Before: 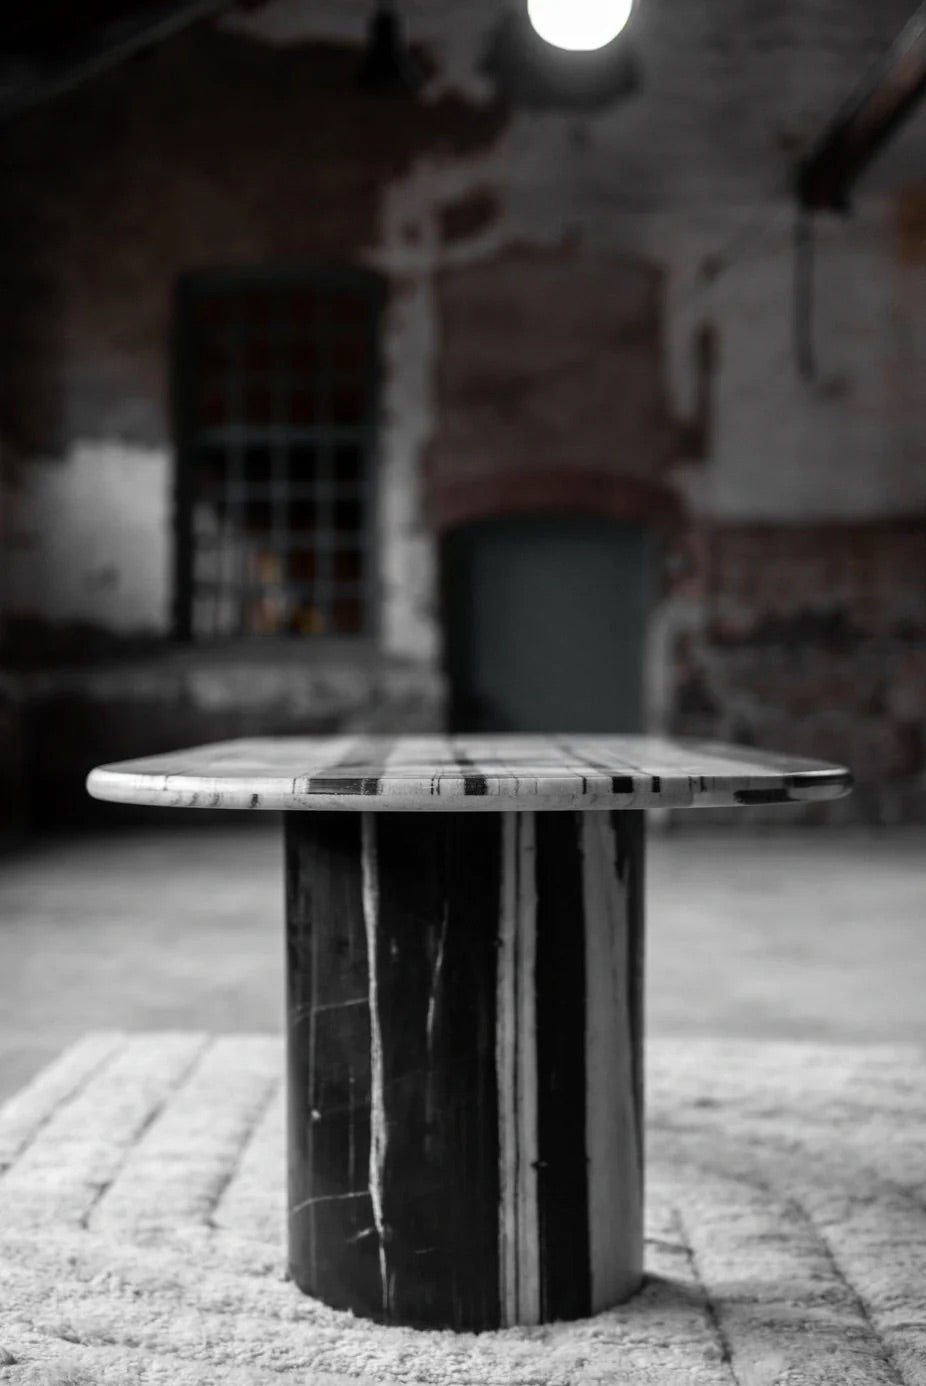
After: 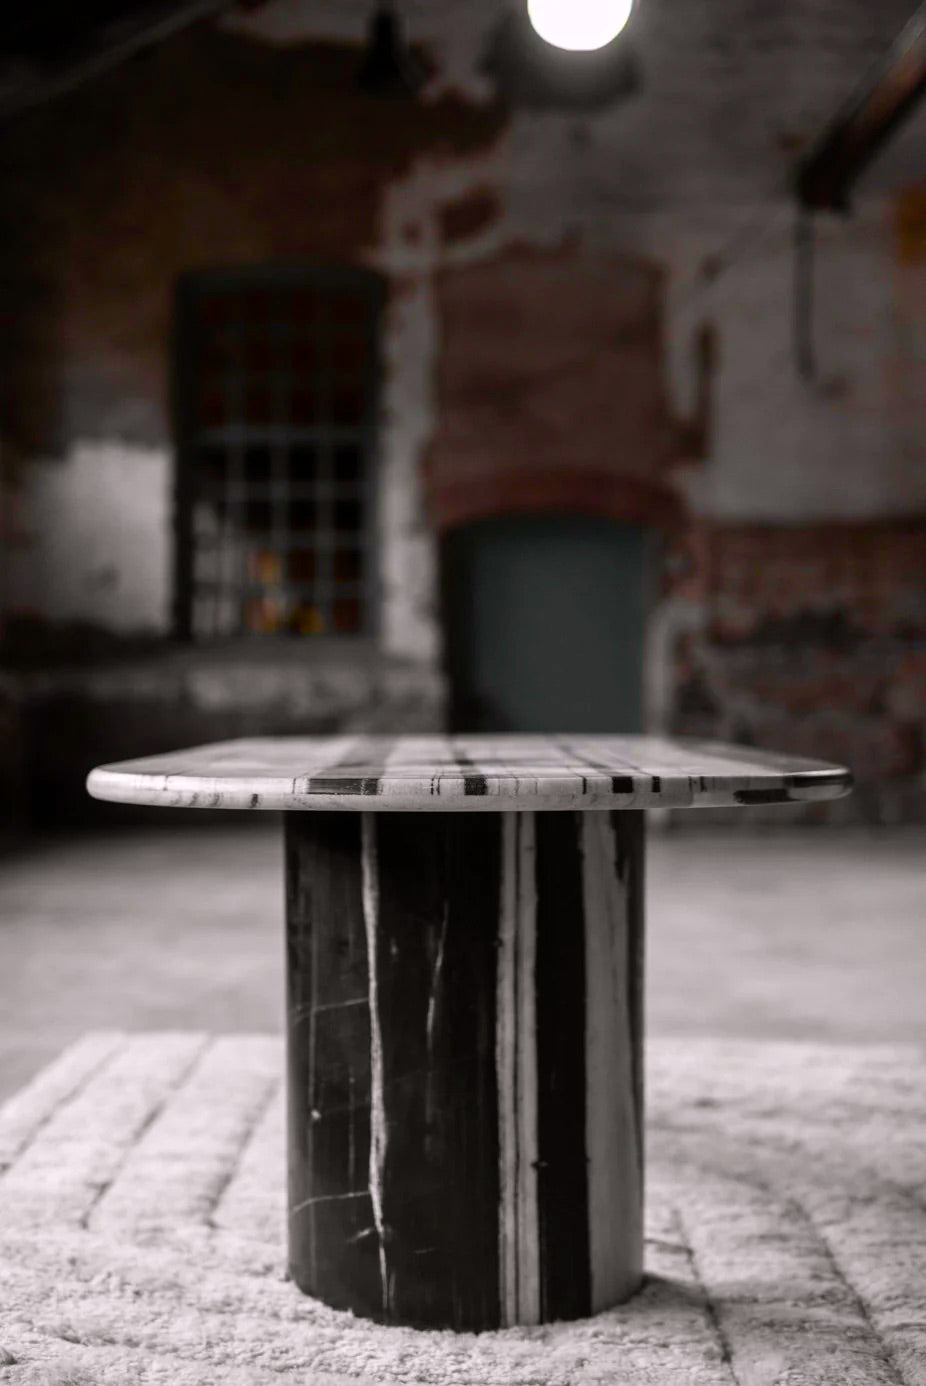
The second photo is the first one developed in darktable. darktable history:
color balance rgb: power › chroma 0.681%, power › hue 60°, highlights gain › chroma 1.458%, highlights gain › hue 306.4°, linear chroma grading › global chroma 25.498%, perceptual saturation grading › global saturation 17.597%, global vibrance 41.058%
